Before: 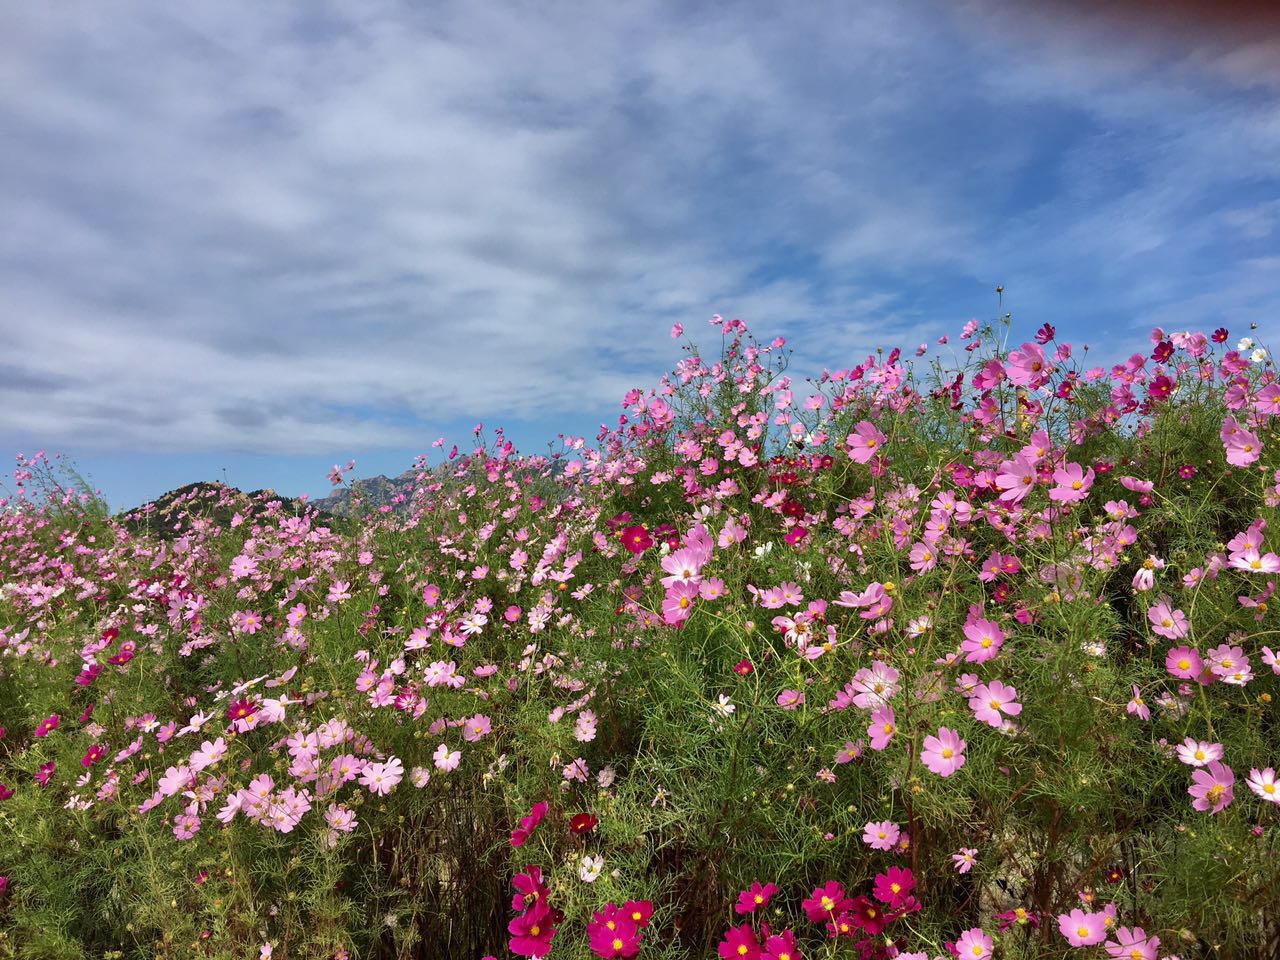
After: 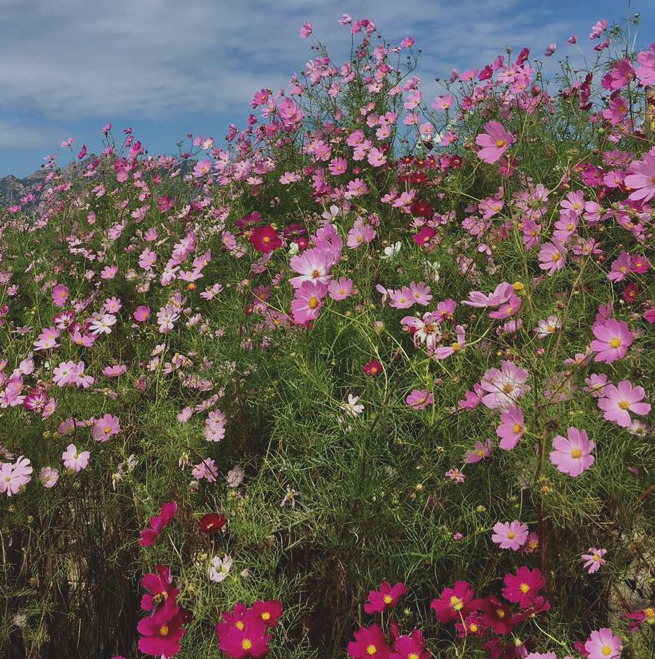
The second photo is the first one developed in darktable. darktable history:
exposure: black level correction -0.015, exposure -0.526 EV, compensate highlight preservation false
crop and rotate: left 29.006%, top 31.314%, right 19.804%
